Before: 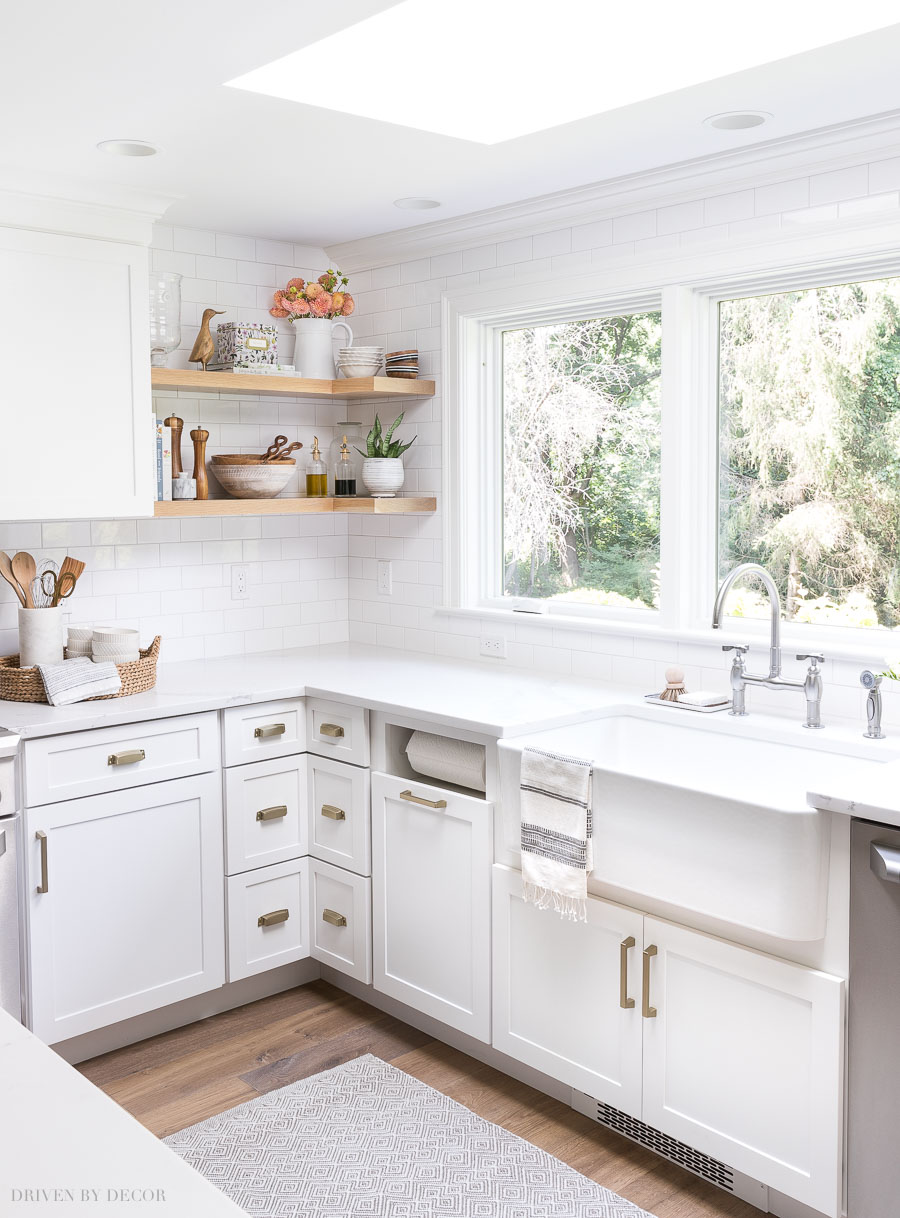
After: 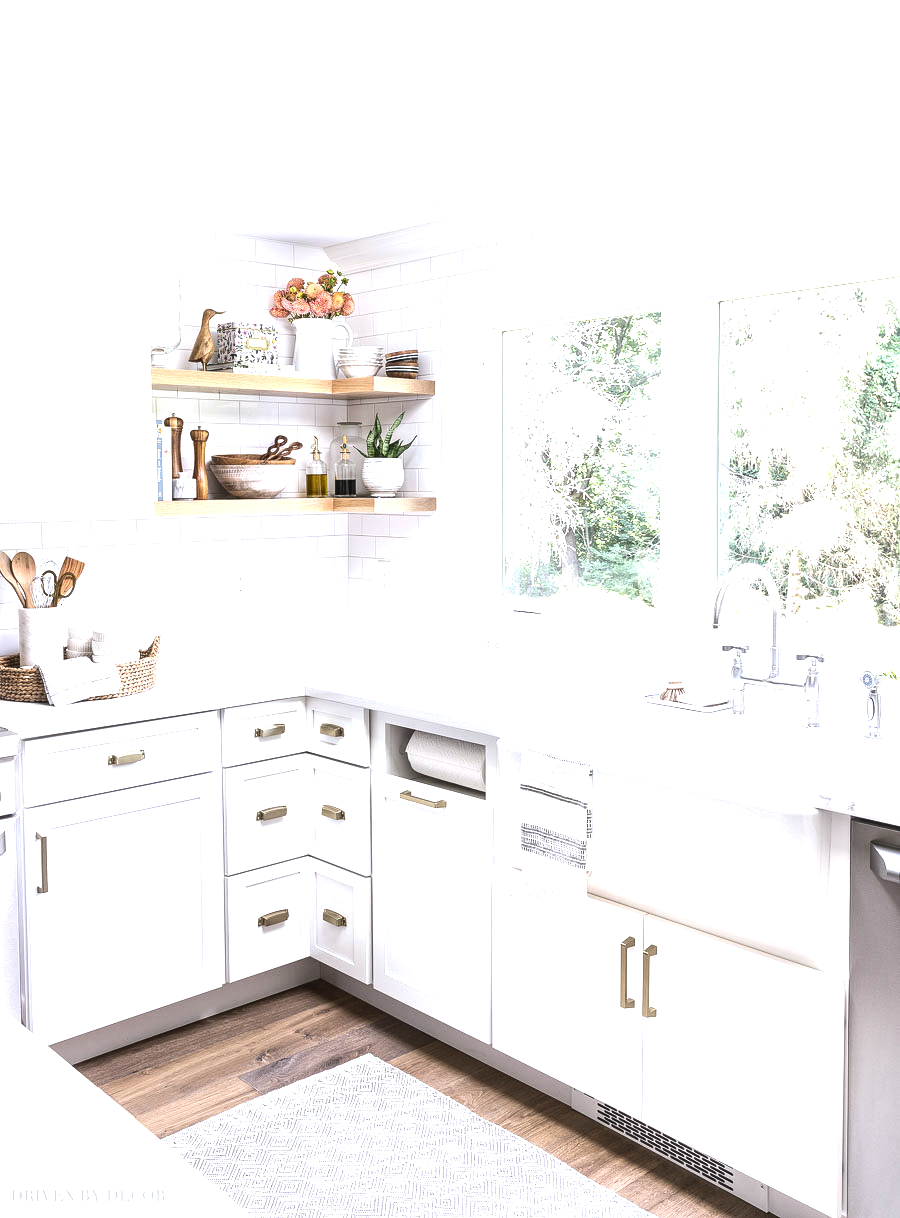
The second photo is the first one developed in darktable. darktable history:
tone equalizer: -8 EV -1.08 EV, -7 EV -1.01 EV, -6 EV -0.867 EV, -5 EV -0.578 EV, -3 EV 0.578 EV, -2 EV 0.867 EV, -1 EV 1.01 EV, +0 EV 1.08 EV, edges refinement/feathering 500, mask exposure compensation -1.57 EV, preserve details no
local contrast: on, module defaults
white balance: red 0.983, blue 1.036
